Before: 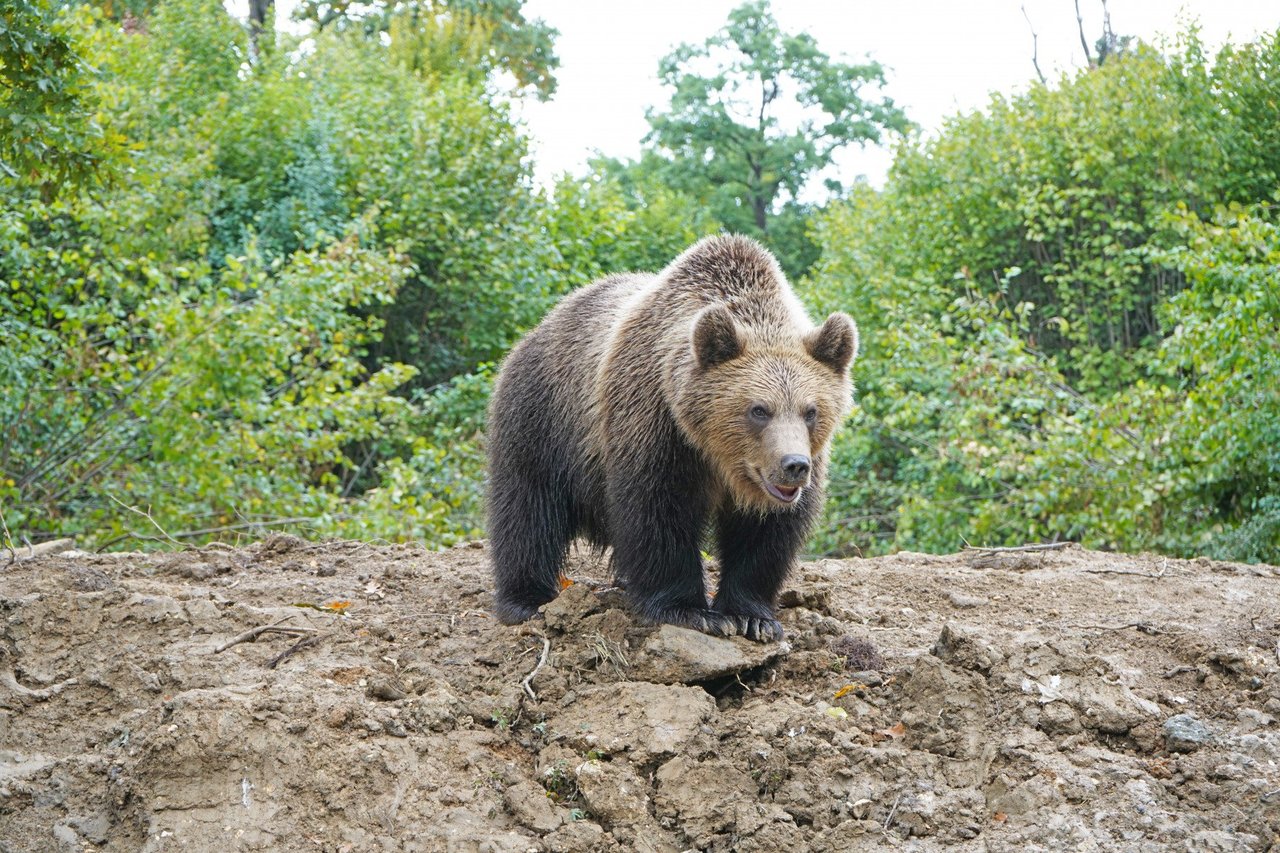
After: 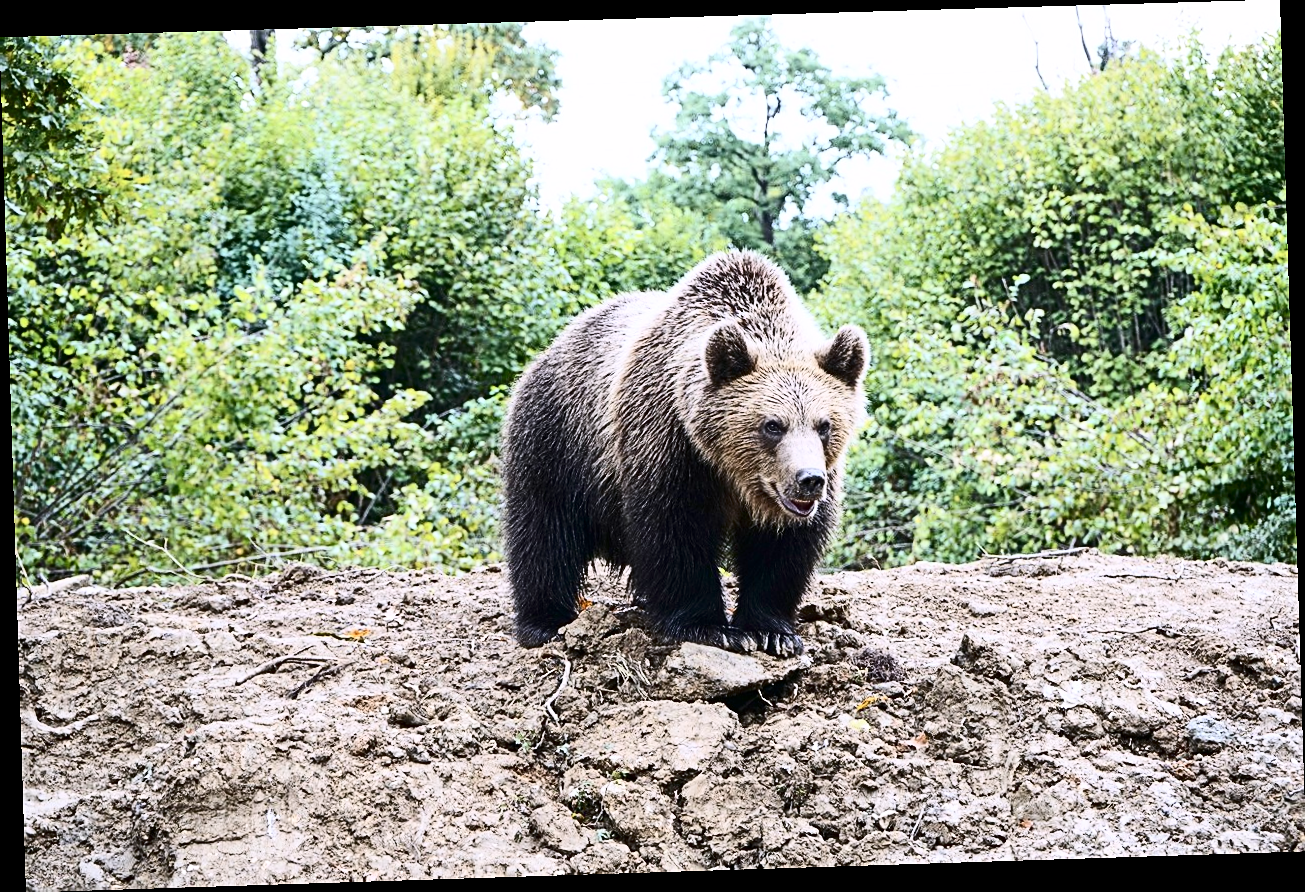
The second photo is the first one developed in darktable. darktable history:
rotate and perspective: rotation -1.77°, lens shift (horizontal) 0.004, automatic cropping off
sharpen: on, module defaults
contrast brightness saturation: contrast 0.5, saturation -0.1
white balance: red 1.004, blue 1.096
